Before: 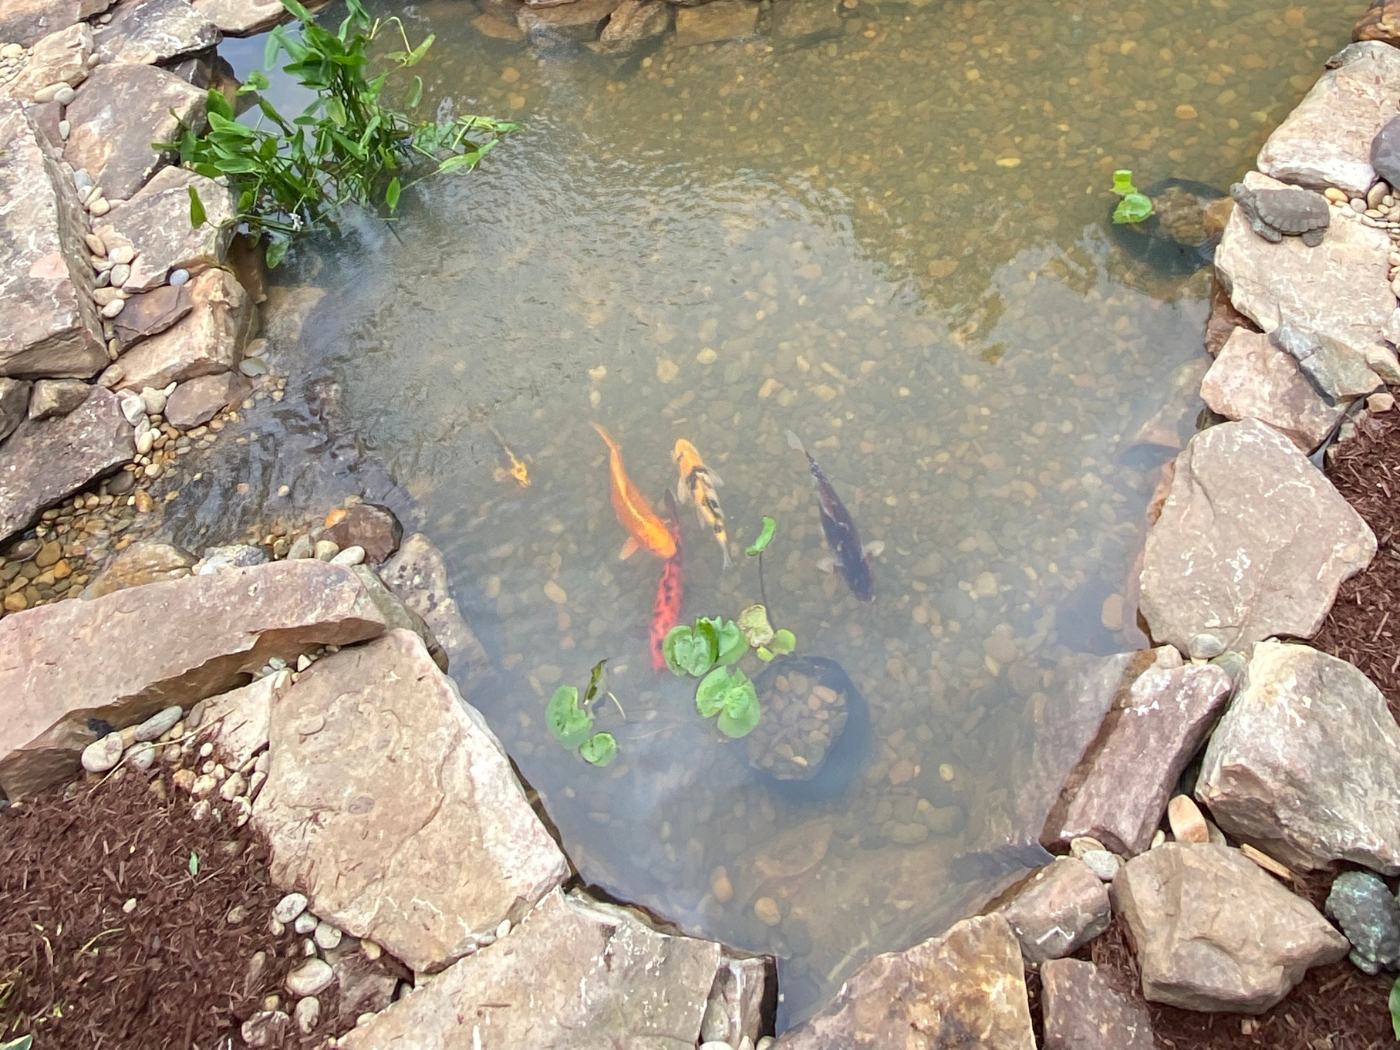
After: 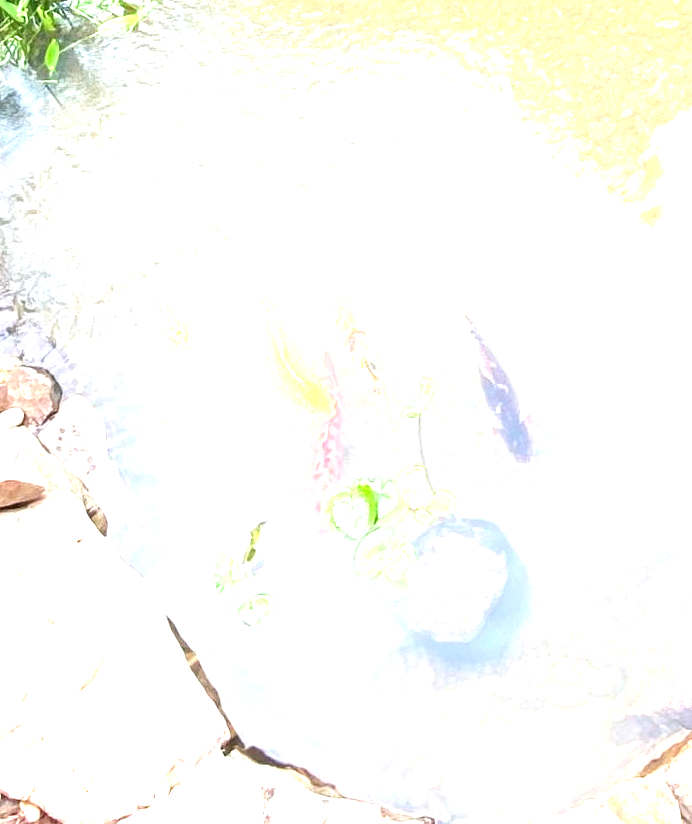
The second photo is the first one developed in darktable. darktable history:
white balance: red 1.004, blue 1.024
crop and rotate: angle 0.02°, left 24.353%, top 13.219%, right 26.156%, bottom 8.224%
exposure: exposure 2 EV, compensate exposure bias true, compensate highlight preservation false
